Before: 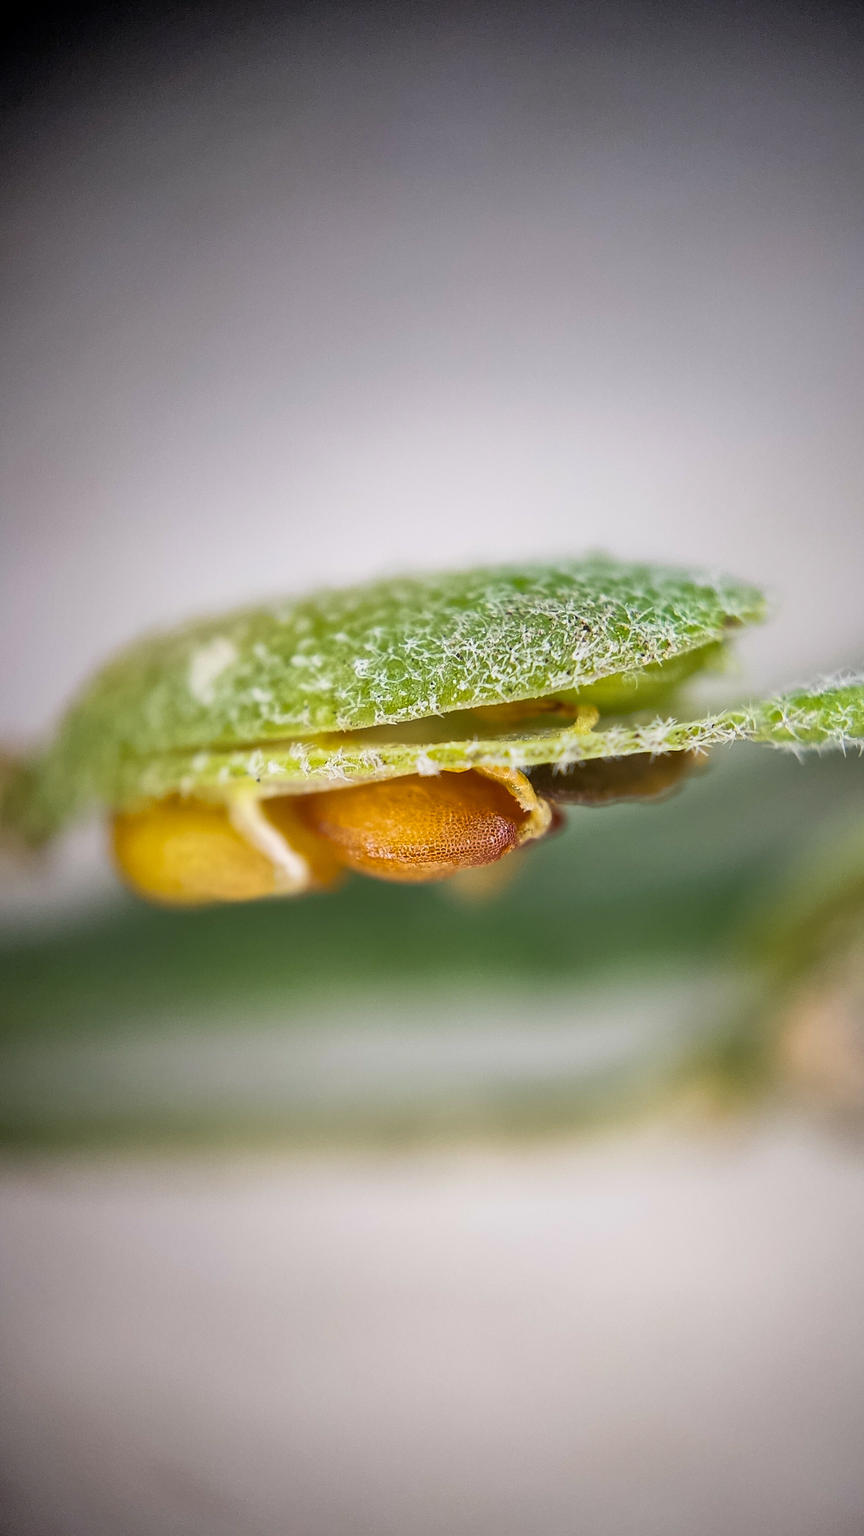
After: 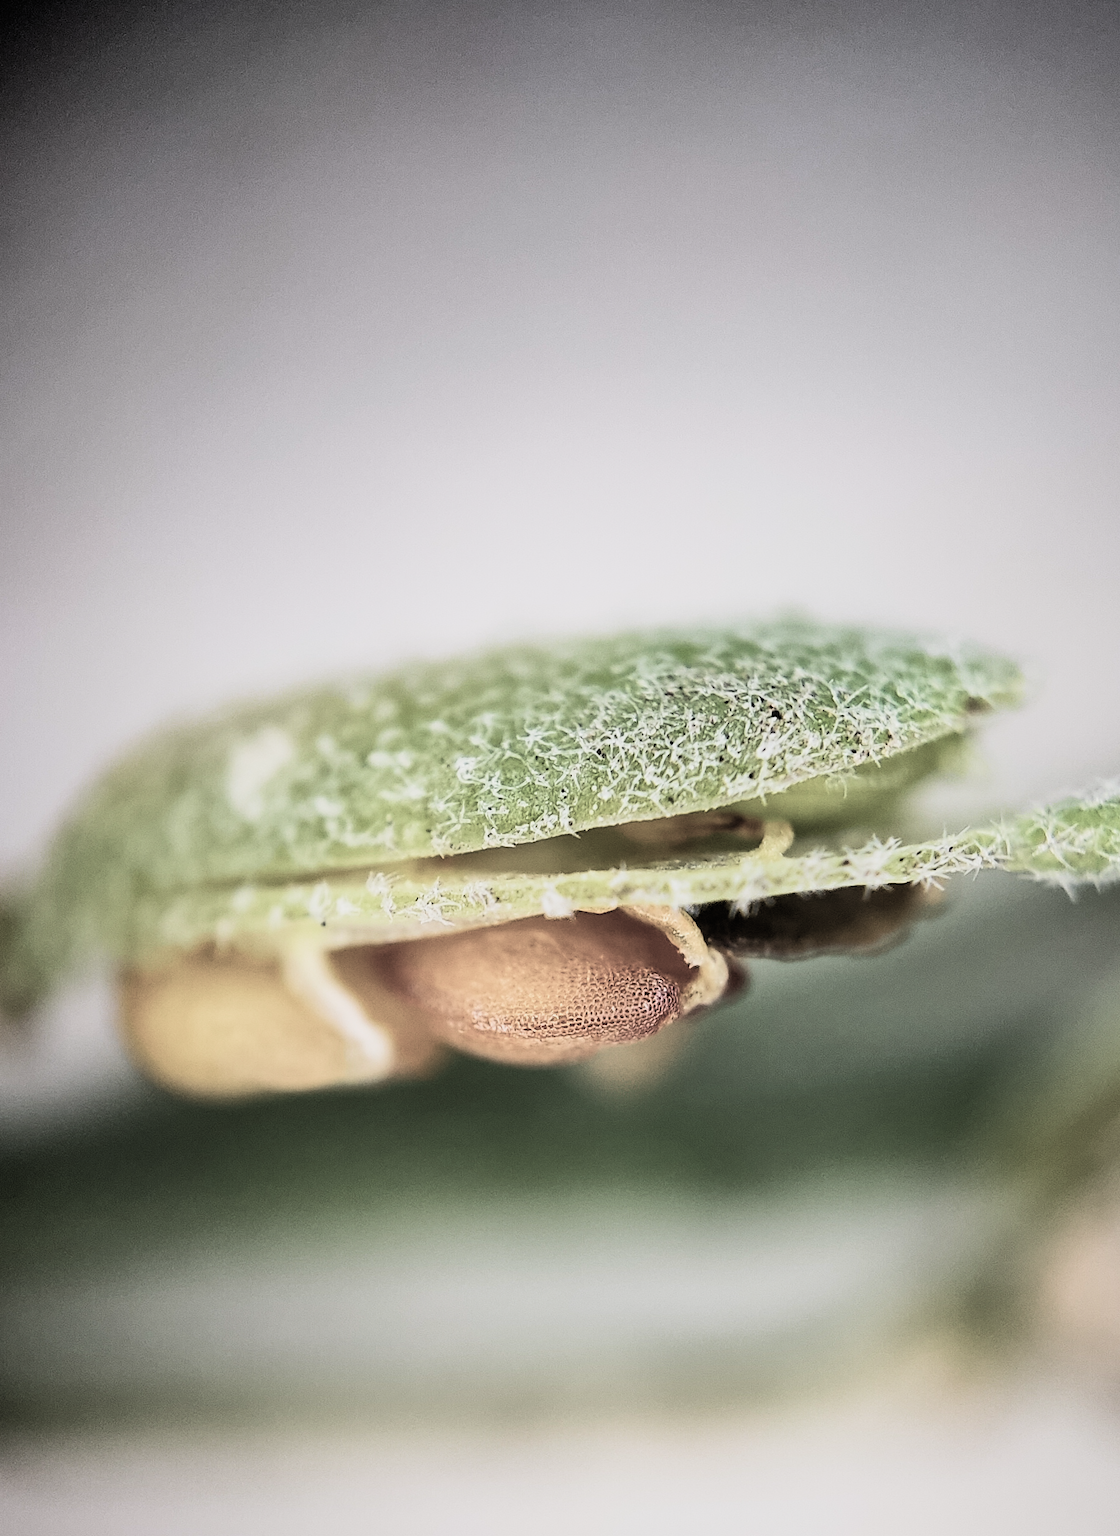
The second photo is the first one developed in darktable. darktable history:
crop: left 2.819%, top 7.206%, right 3.147%, bottom 20.309%
contrast brightness saturation: contrast 0.148, brightness 0.054
filmic rgb: black relative exposure -5.09 EV, white relative exposure 3.99 EV, hardness 2.89, contrast 1.397, highlights saturation mix -20.35%, color science v4 (2020)
